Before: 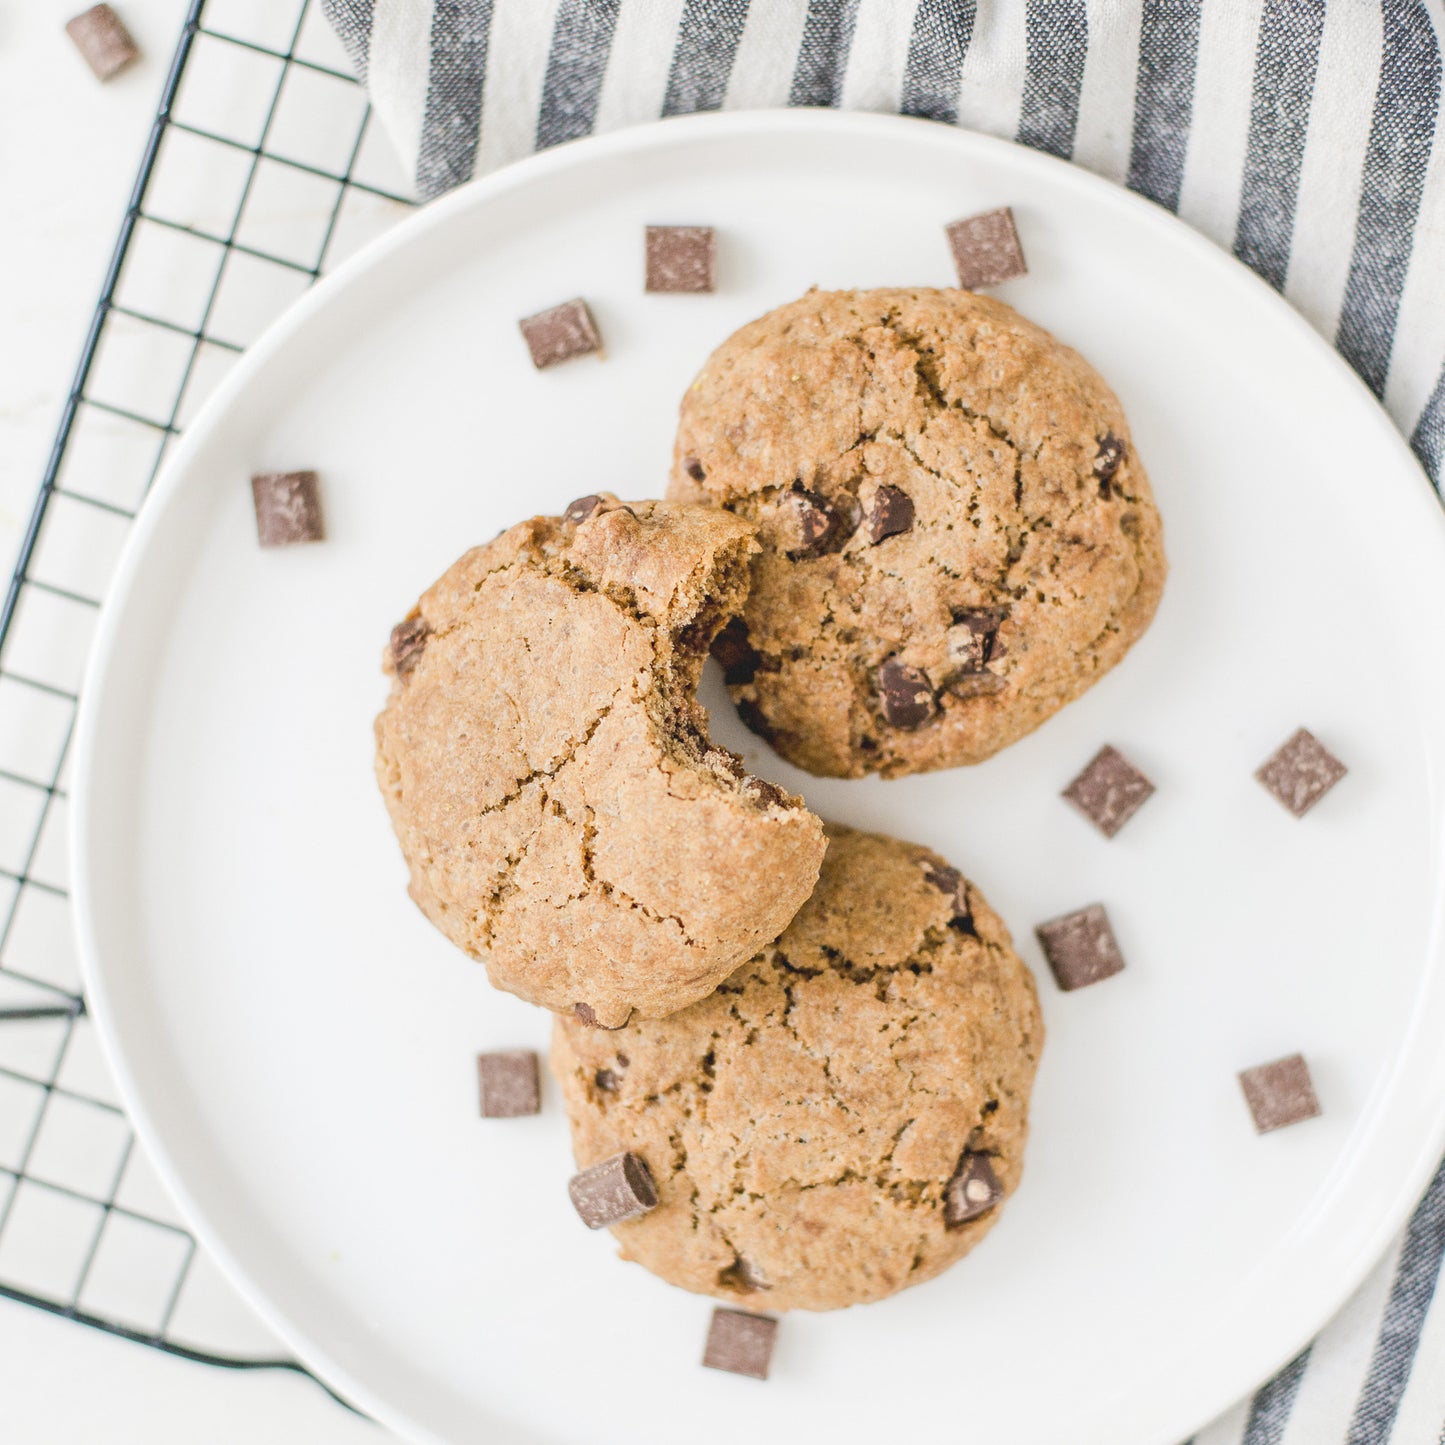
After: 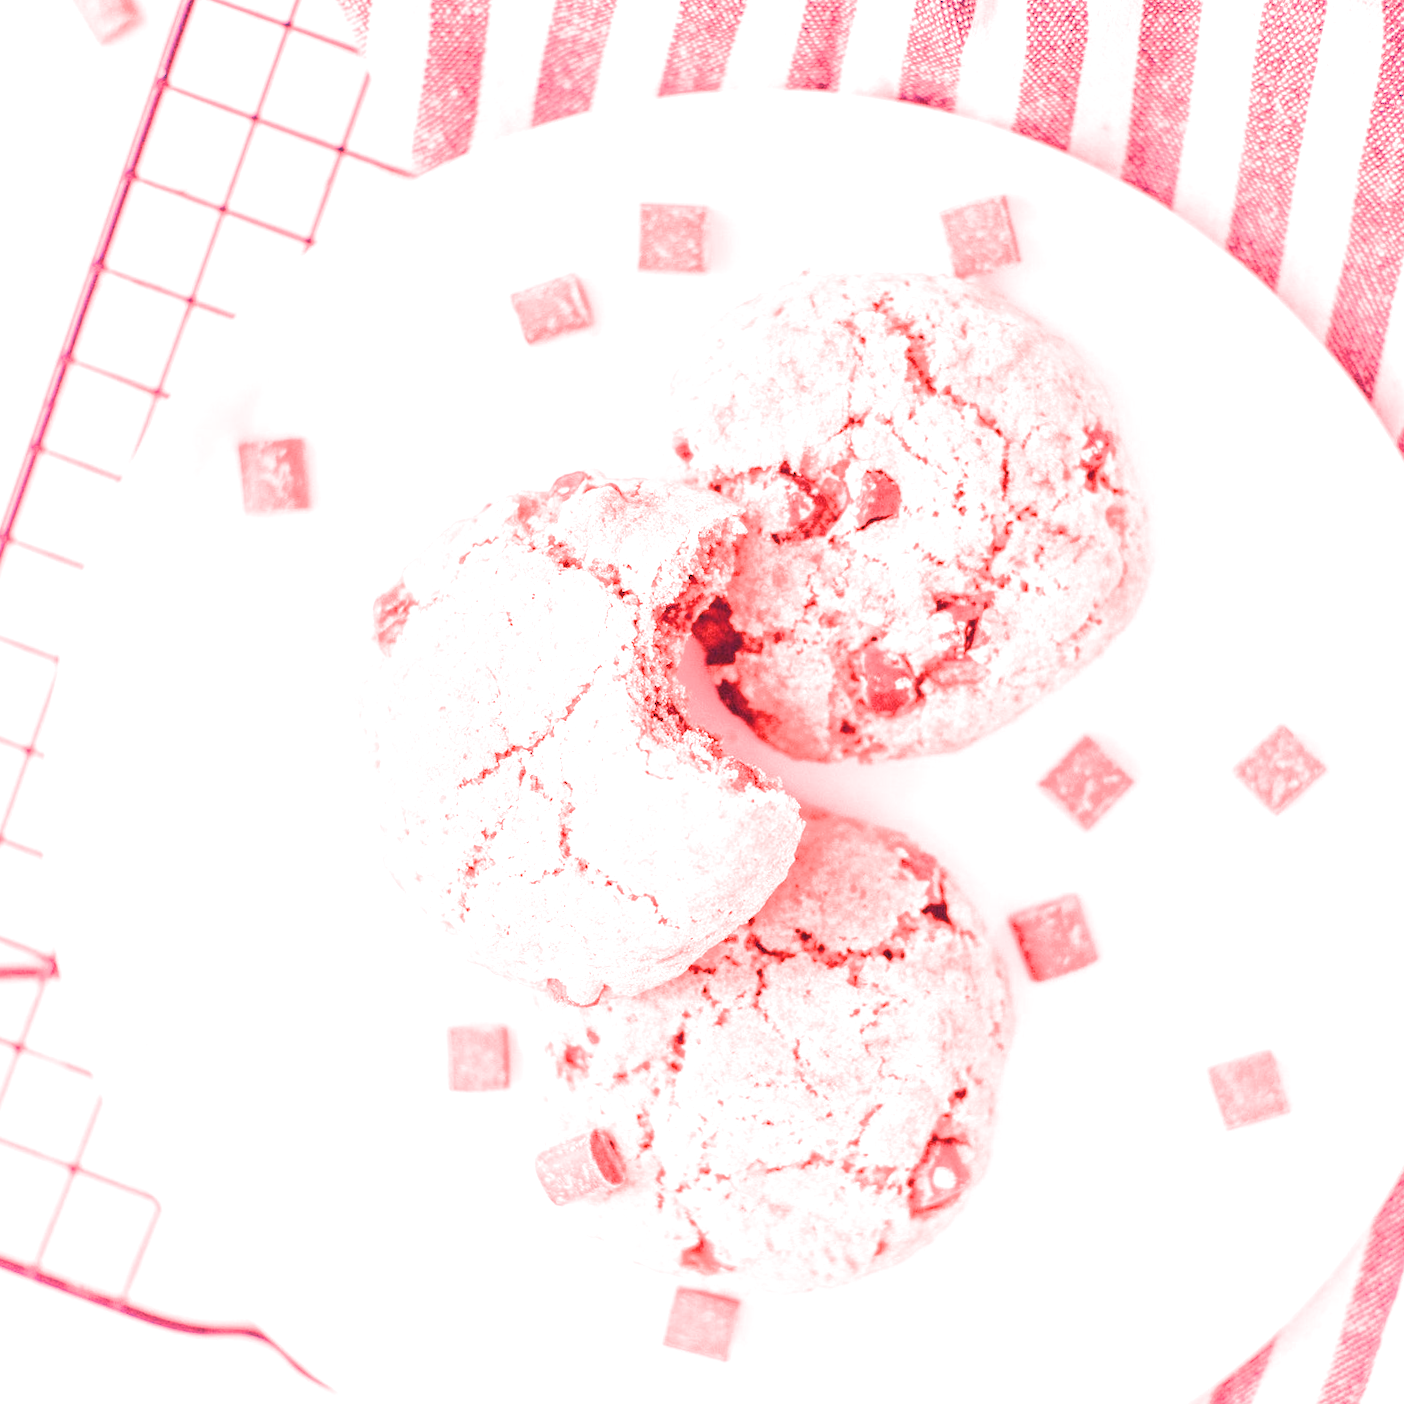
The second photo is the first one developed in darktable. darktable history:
crop and rotate: angle -1.69°
white balance: red 4.26, blue 1.802
filmic rgb: black relative exposure -7.65 EV, white relative exposure 4.56 EV, hardness 3.61
